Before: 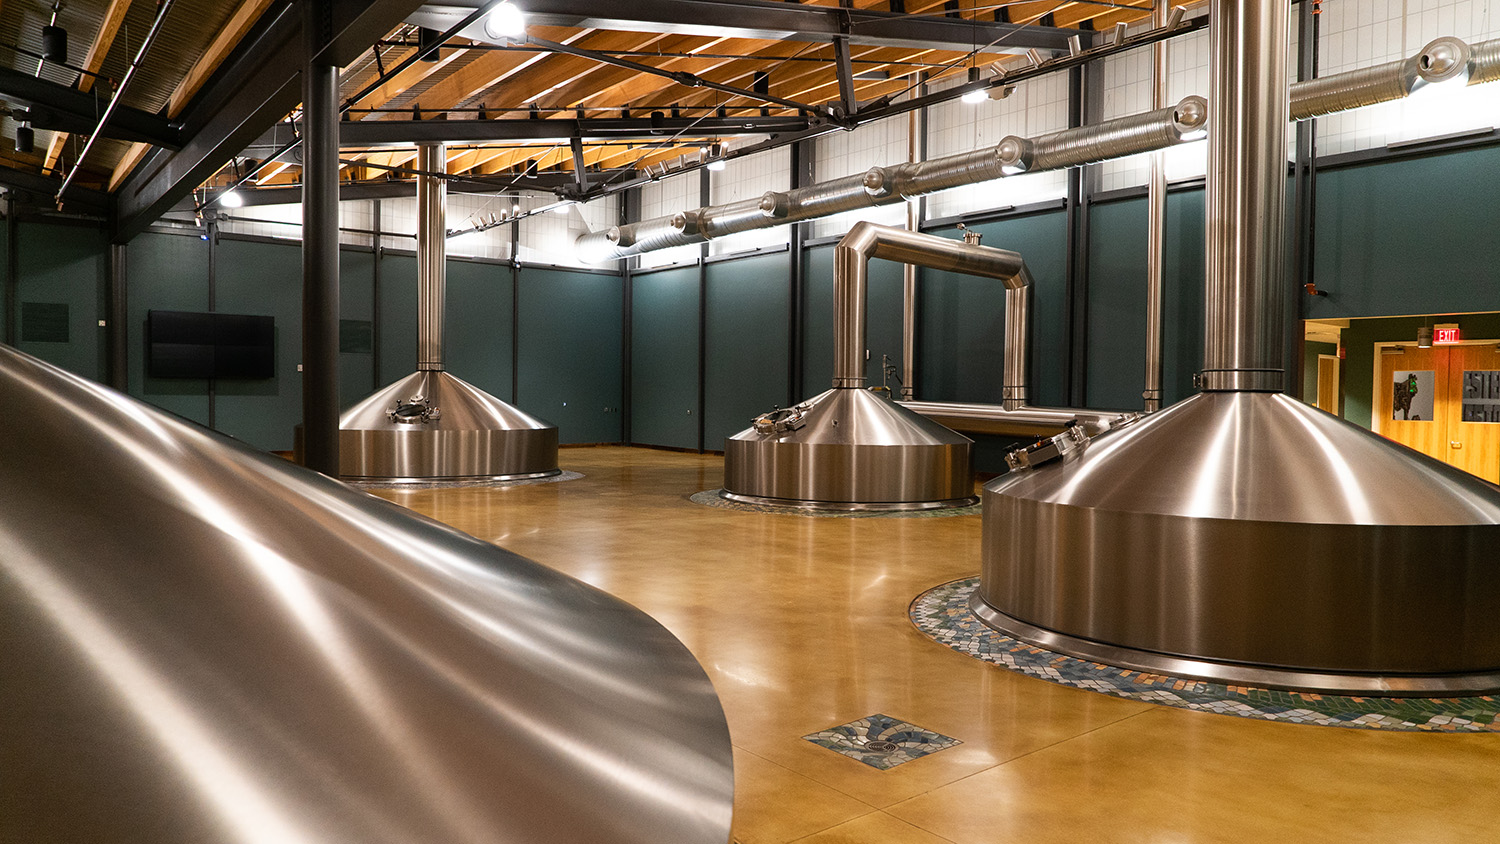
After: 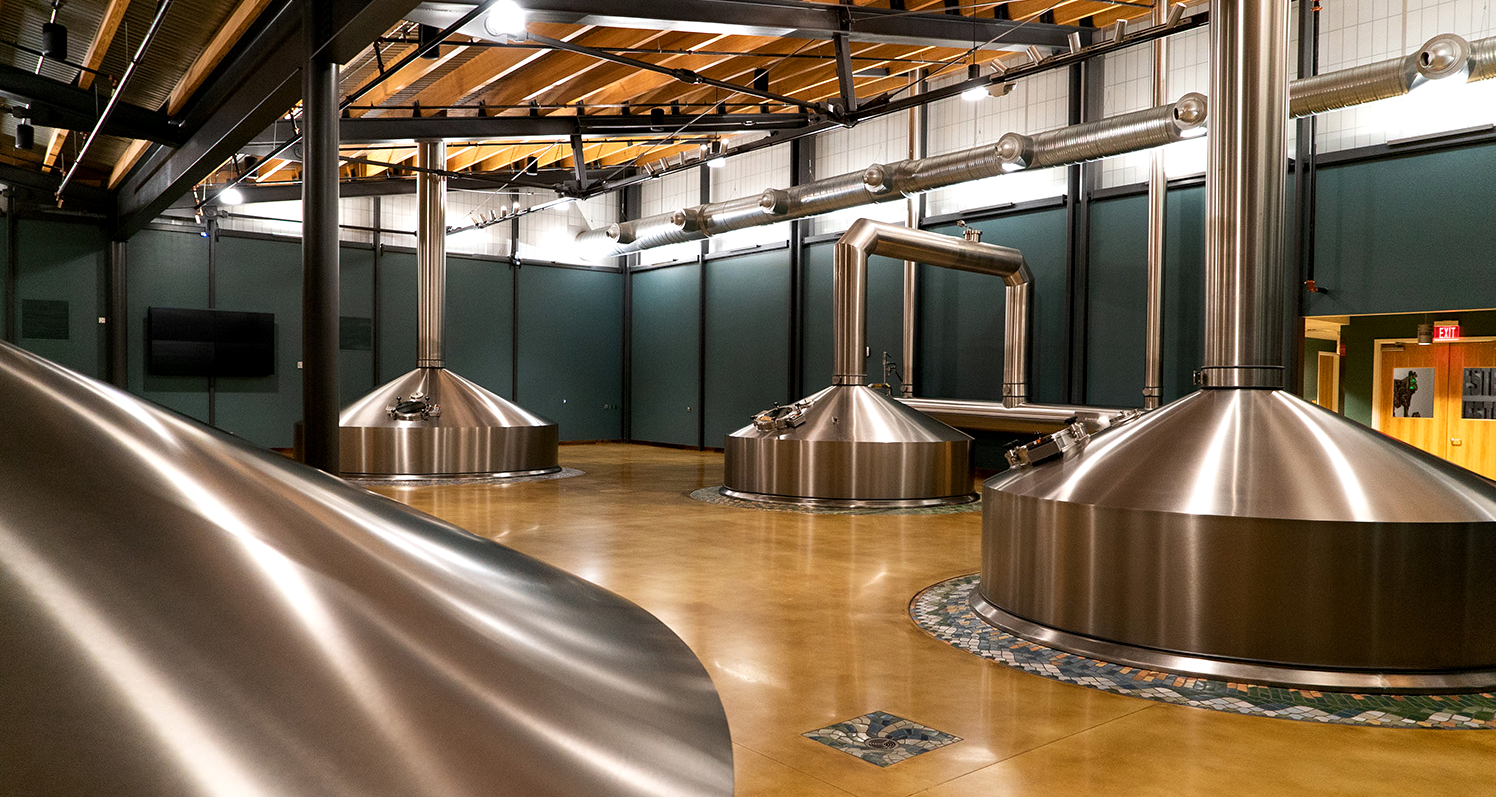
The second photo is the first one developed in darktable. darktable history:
contrast equalizer: octaves 7, y [[0.6 ×6], [0.55 ×6], [0 ×6], [0 ×6], [0 ×6]], mix 0.3
crop: top 0.448%, right 0.264%, bottom 5.045%
